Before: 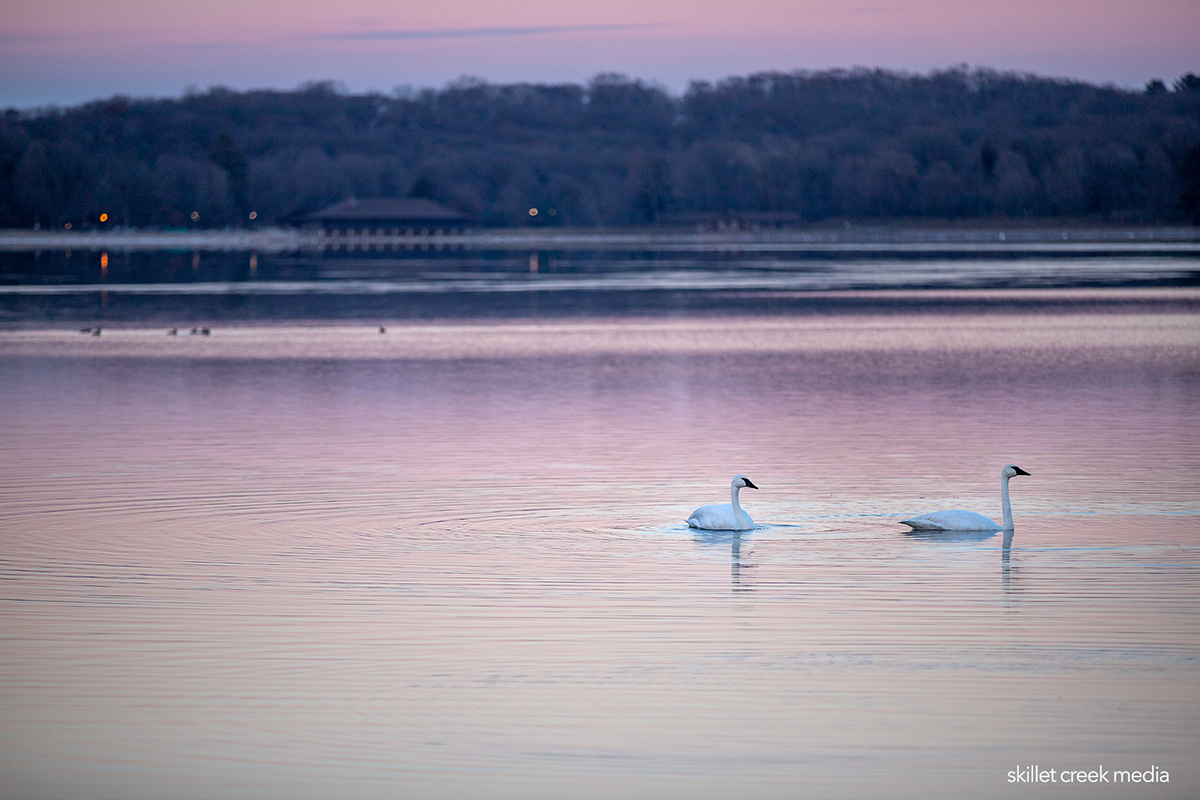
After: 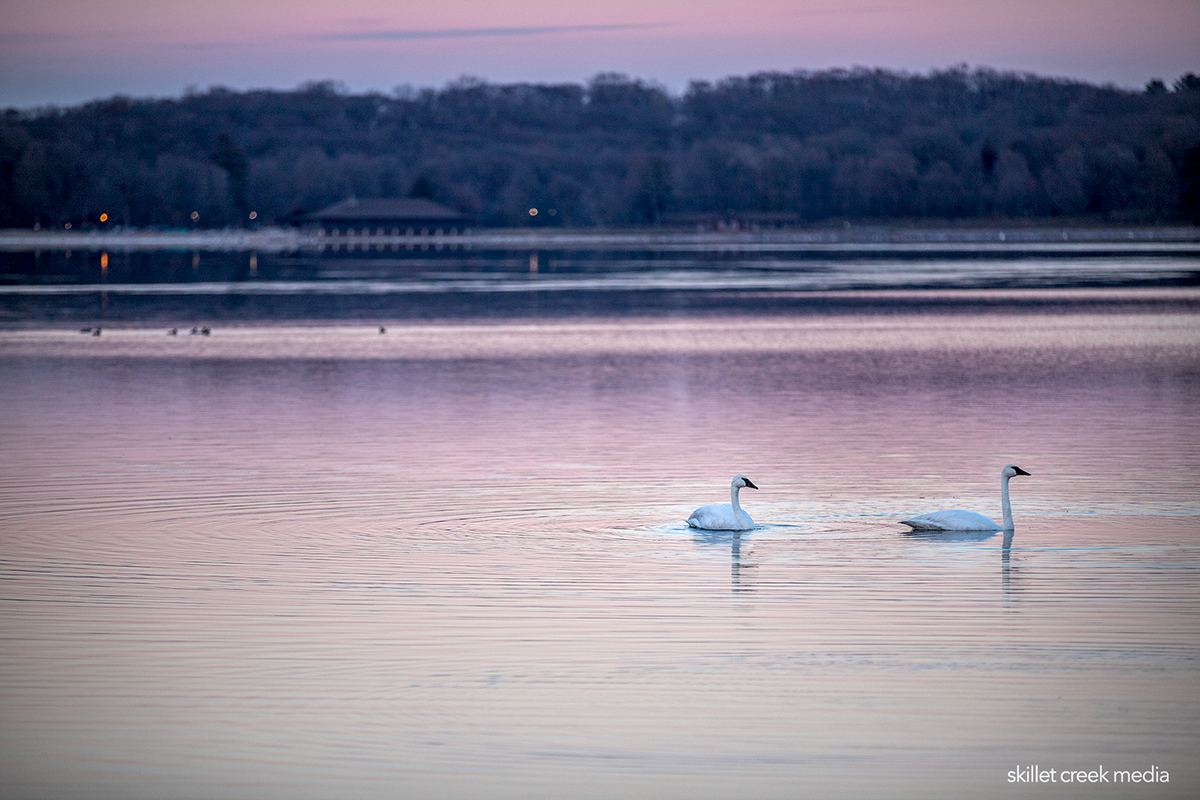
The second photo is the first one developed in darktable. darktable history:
local contrast: detail 130%
vignetting: fall-off radius 81.94%
